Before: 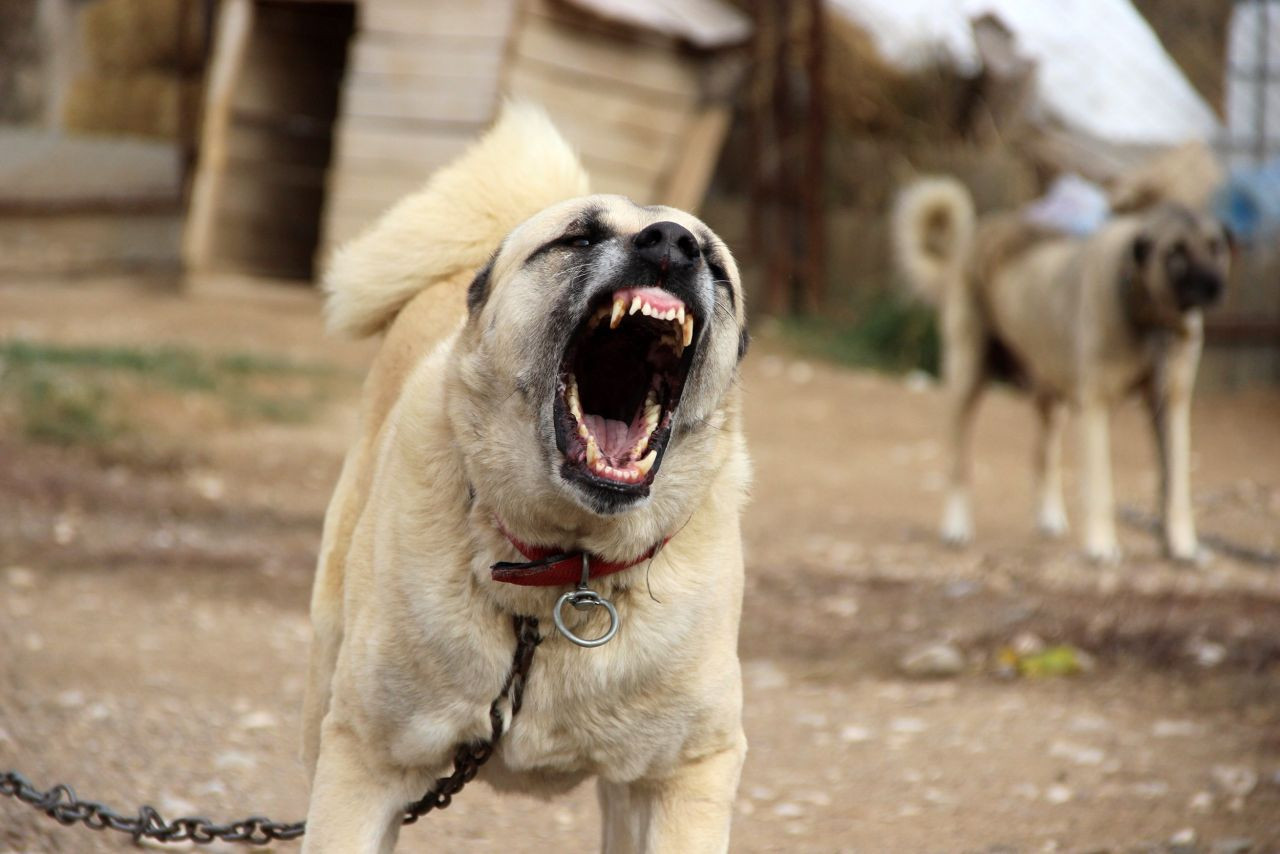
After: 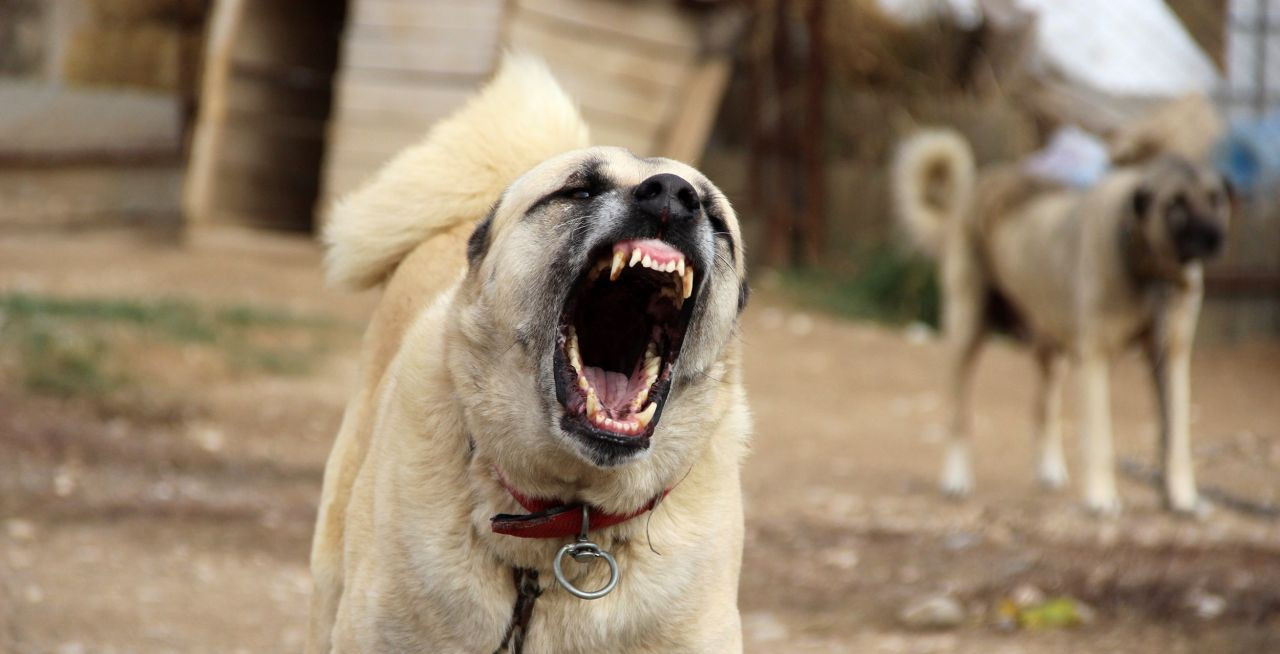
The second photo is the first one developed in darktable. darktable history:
crop: top 5.647%, bottom 17.682%
